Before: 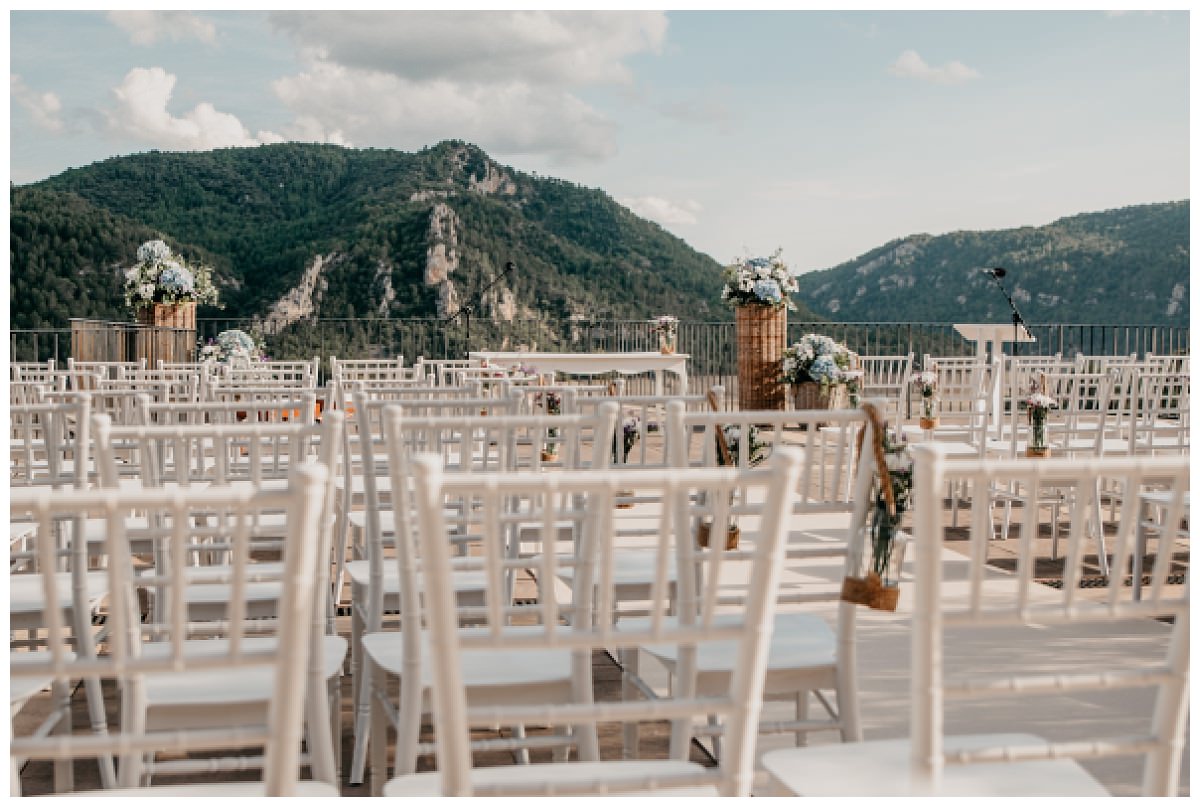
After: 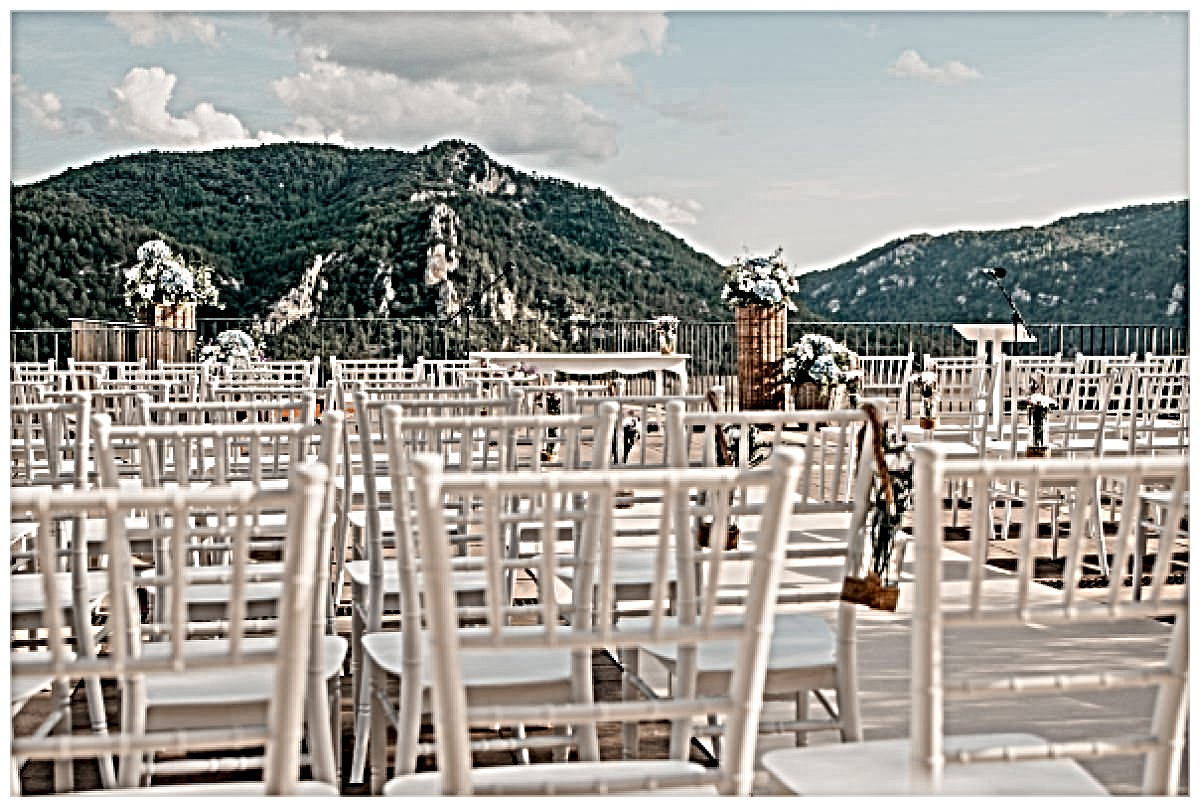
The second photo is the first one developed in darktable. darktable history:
sharpen: radius 6.257, amount 1.799, threshold 0.07
